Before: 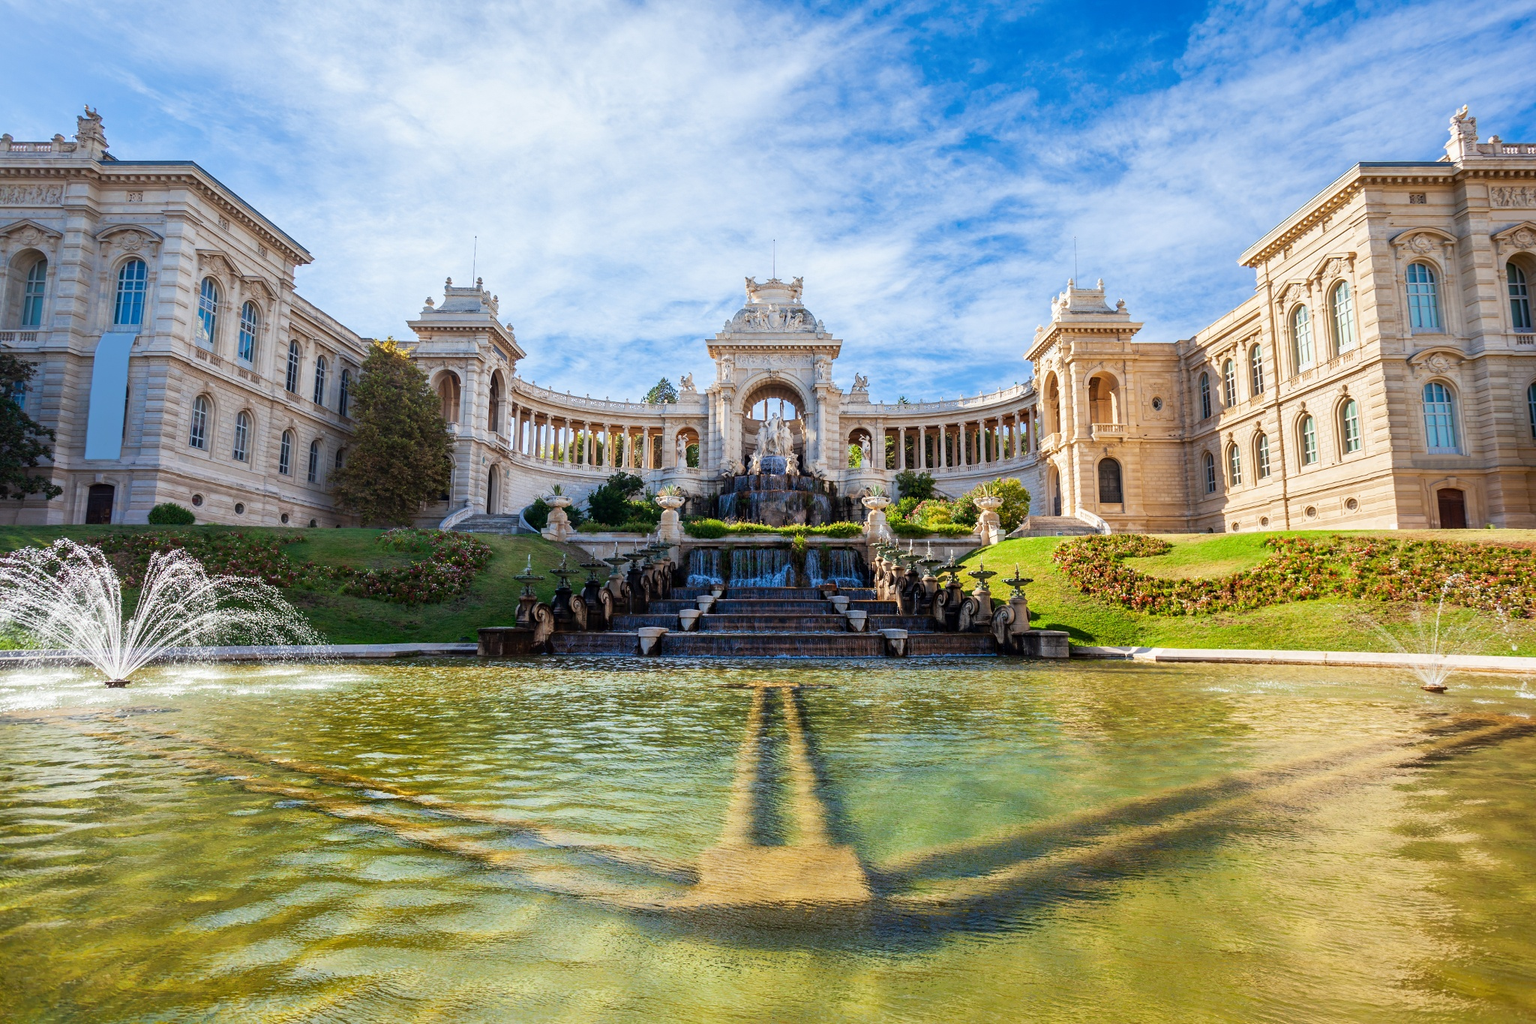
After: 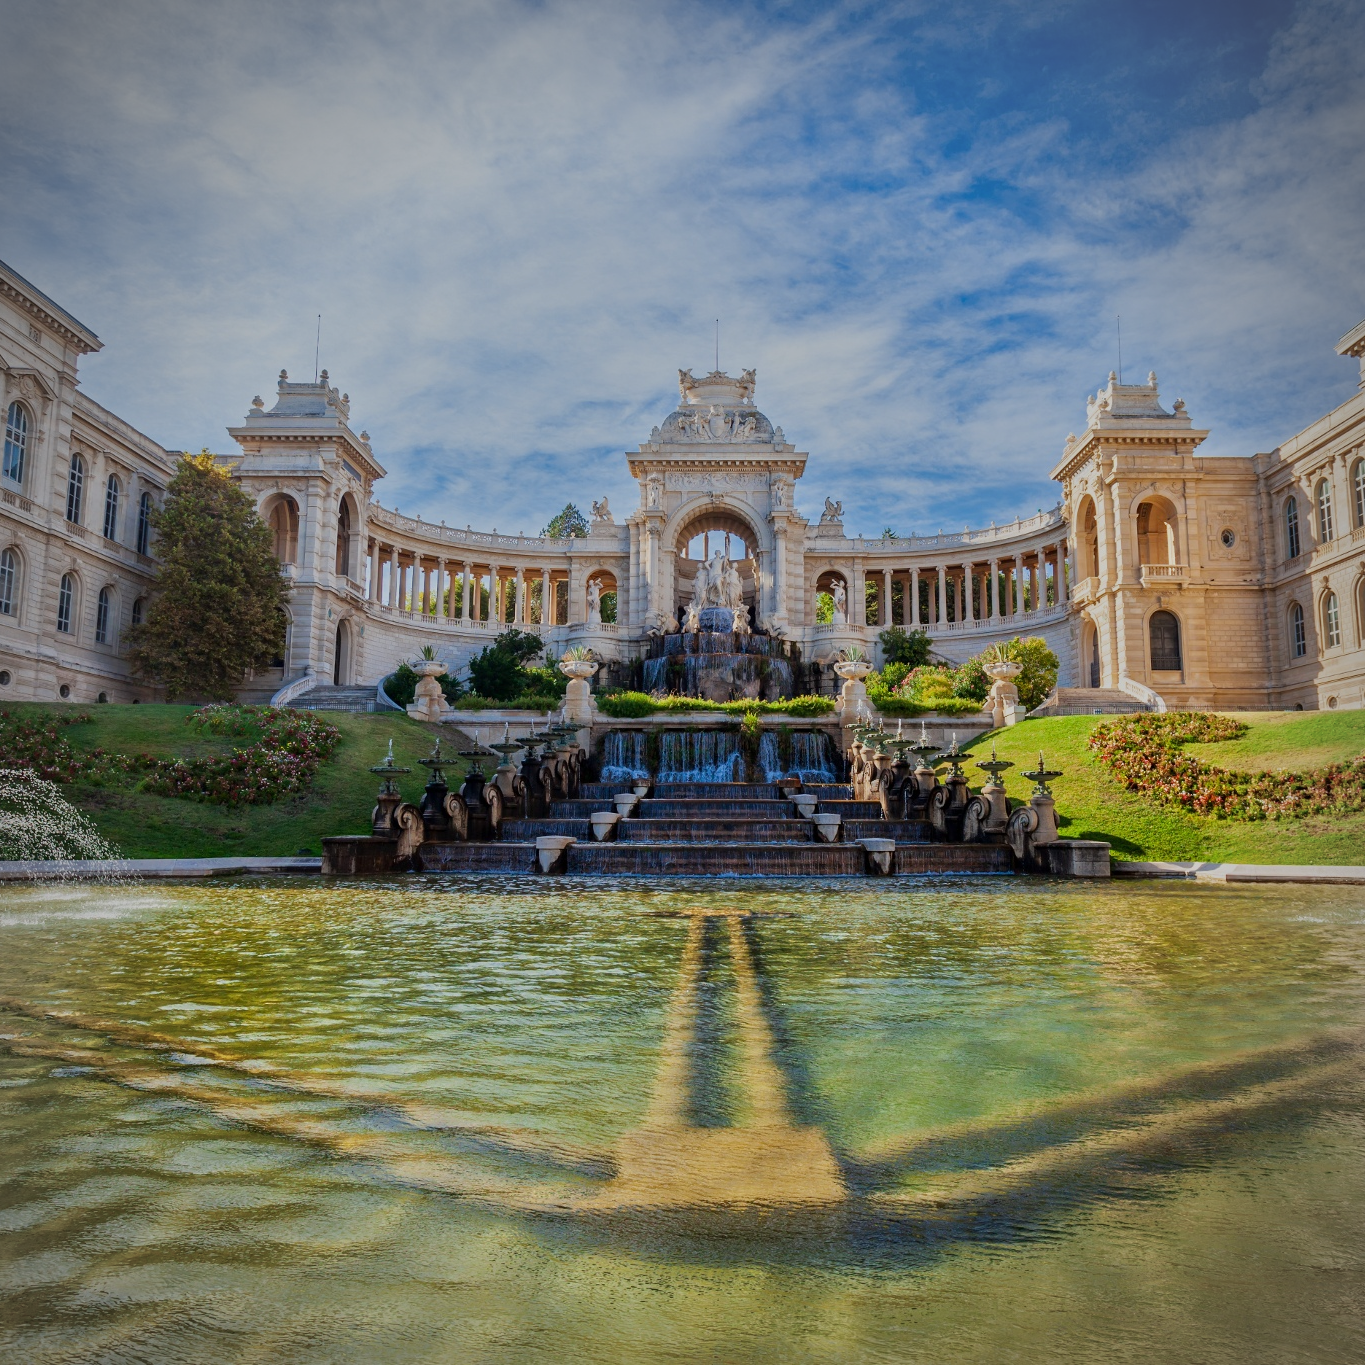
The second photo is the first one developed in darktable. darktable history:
crop: left 15.419%, right 17.914%
tone equalizer: -8 EV -0.002 EV, -7 EV 0.005 EV, -6 EV -0.008 EV, -5 EV 0.007 EV, -4 EV -0.042 EV, -3 EV -0.233 EV, -2 EV -0.662 EV, -1 EV -0.983 EV, +0 EV -0.969 EV, smoothing diameter 2%, edges refinement/feathering 20, mask exposure compensation -1.57 EV, filter diffusion 5
vignetting: on, module defaults
